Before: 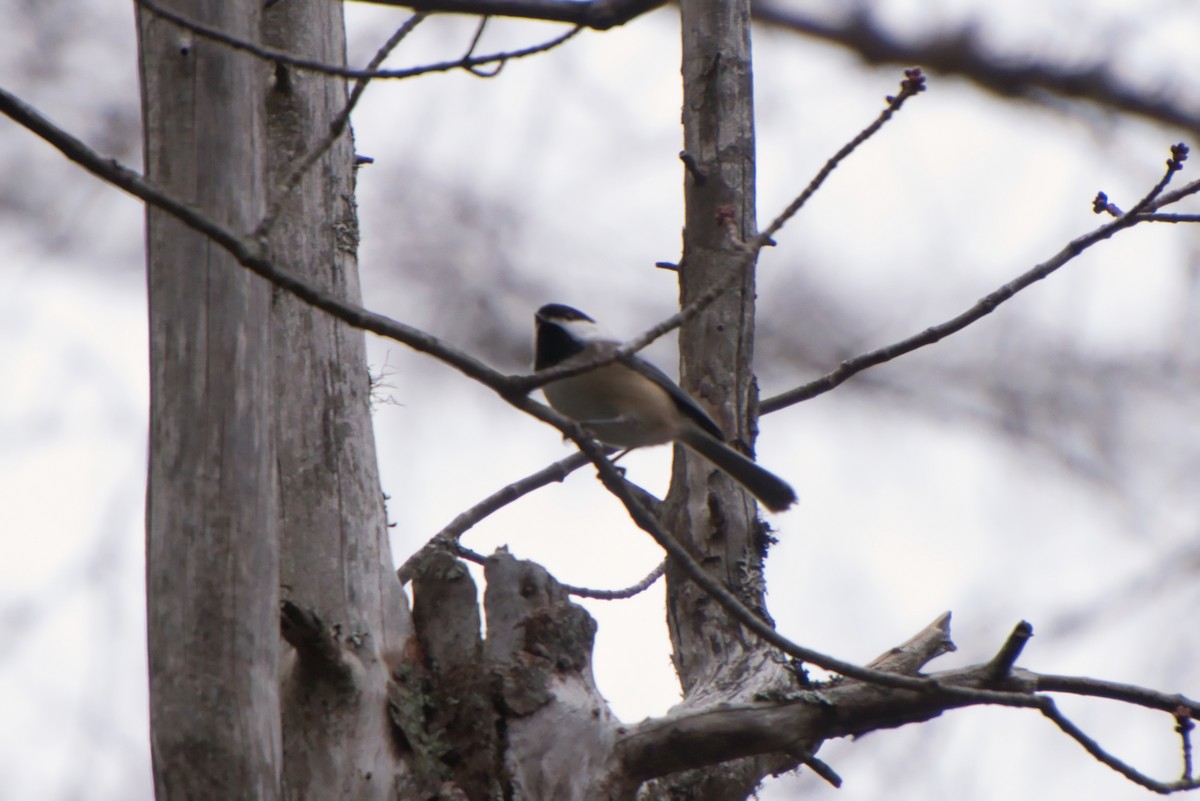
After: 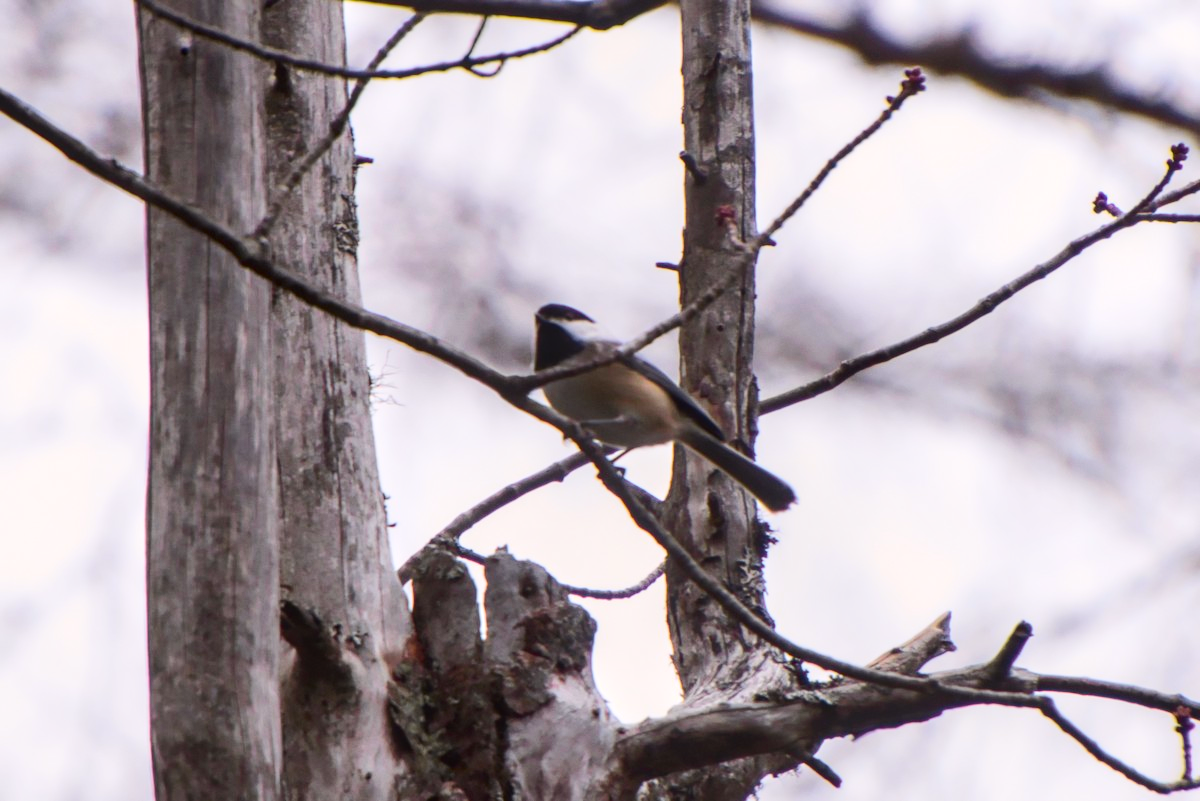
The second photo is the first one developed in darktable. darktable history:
local contrast: on, module defaults
tone curve: curves: ch0 [(0, 0.023) (0.103, 0.087) (0.295, 0.297) (0.445, 0.531) (0.553, 0.665) (0.735, 0.843) (0.994, 1)]; ch1 [(0, 0) (0.414, 0.395) (0.447, 0.447) (0.485, 0.495) (0.512, 0.523) (0.542, 0.581) (0.581, 0.632) (0.646, 0.715) (1, 1)]; ch2 [(0, 0) (0.369, 0.388) (0.449, 0.431) (0.478, 0.471) (0.516, 0.517) (0.579, 0.624) (0.674, 0.775) (1, 1)], color space Lab, independent channels, preserve colors none
